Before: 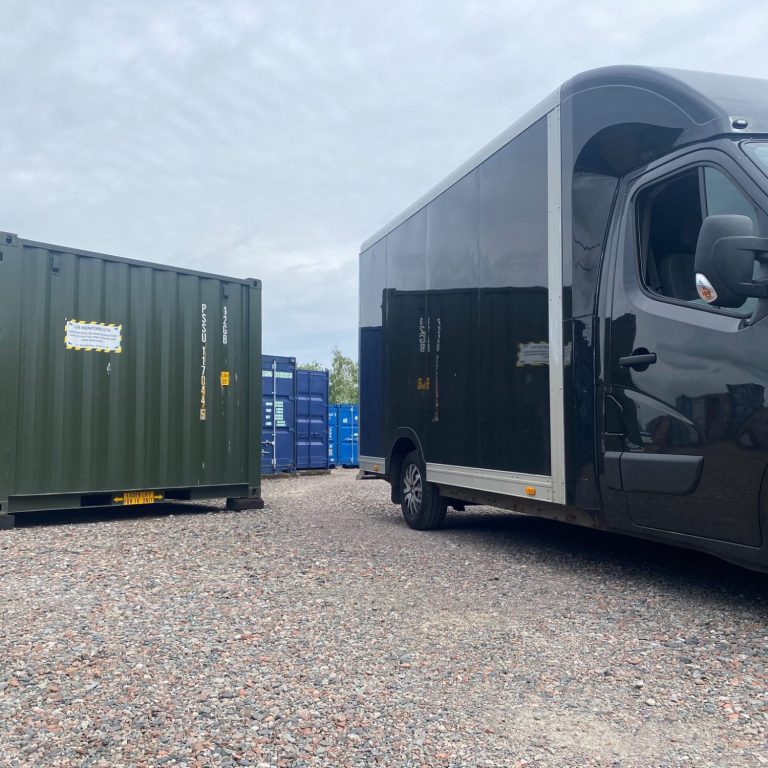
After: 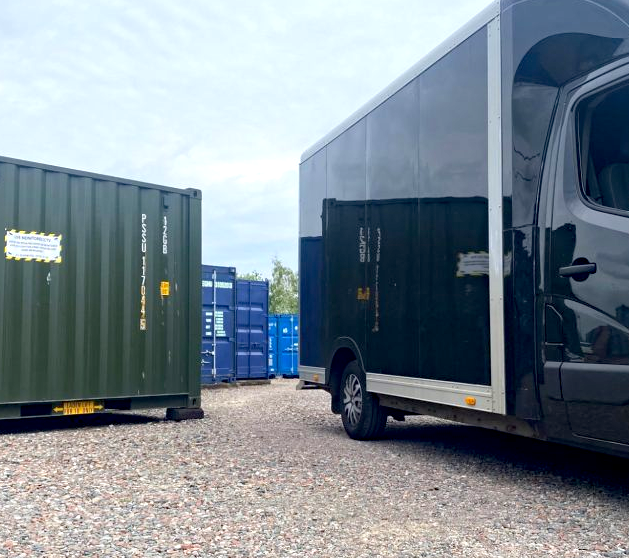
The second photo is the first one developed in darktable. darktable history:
haze removal: compatibility mode true, adaptive false
exposure: black level correction 0.005, exposure 0.417 EV, compensate highlight preservation false
crop: left 7.856%, top 11.836%, right 10.12%, bottom 15.387%
